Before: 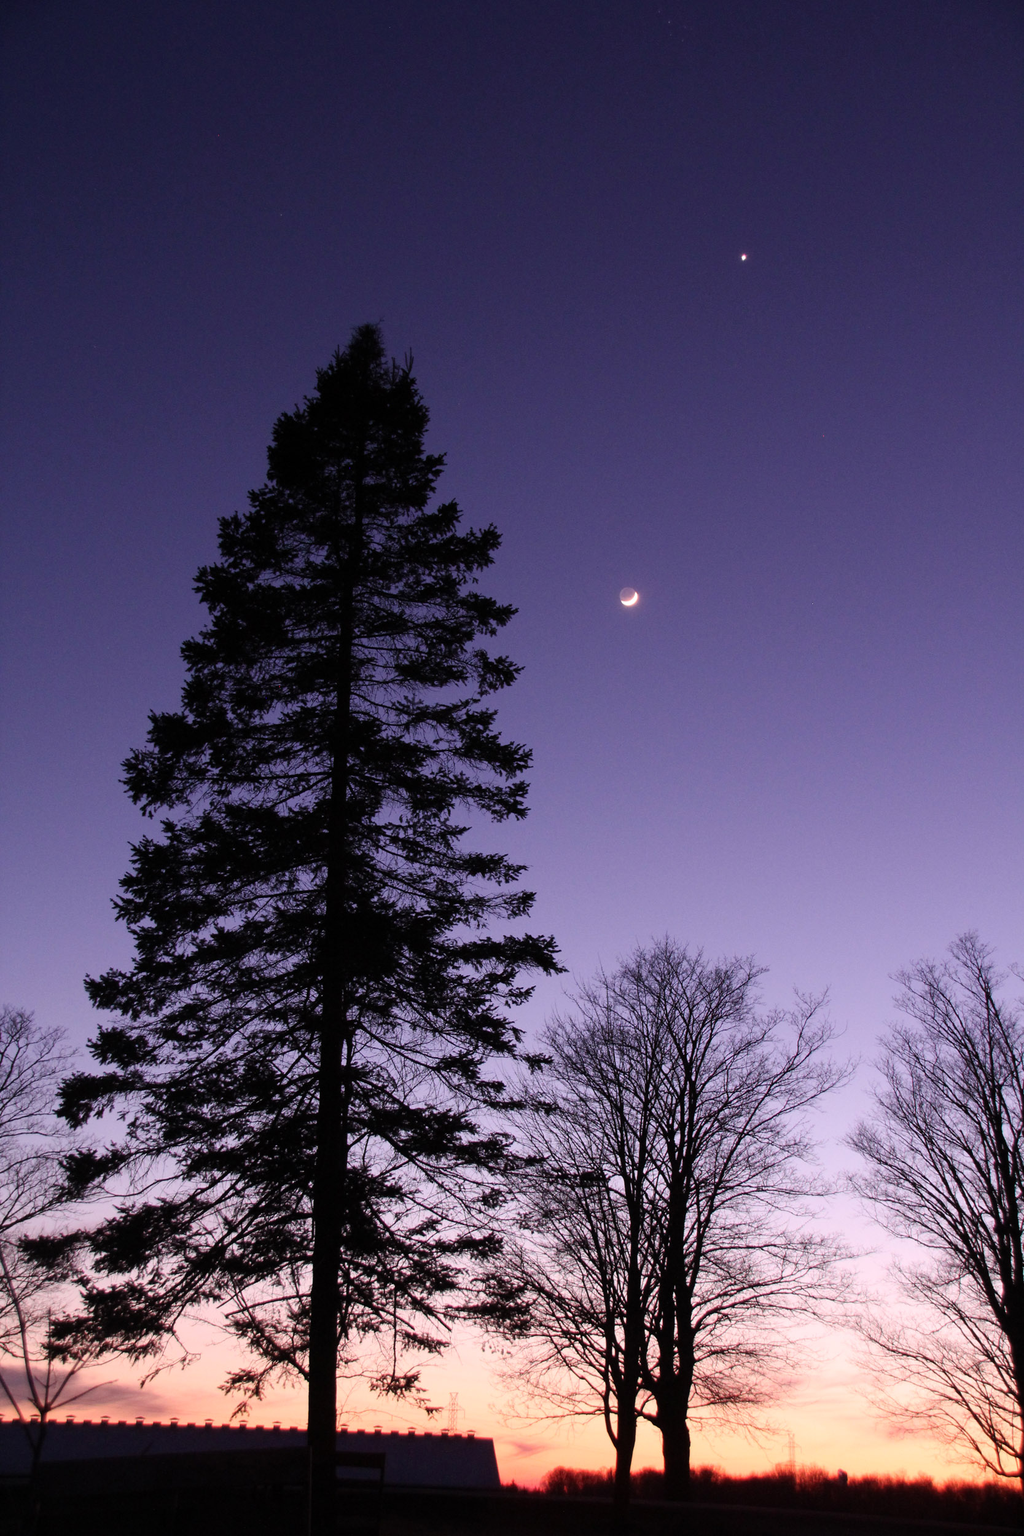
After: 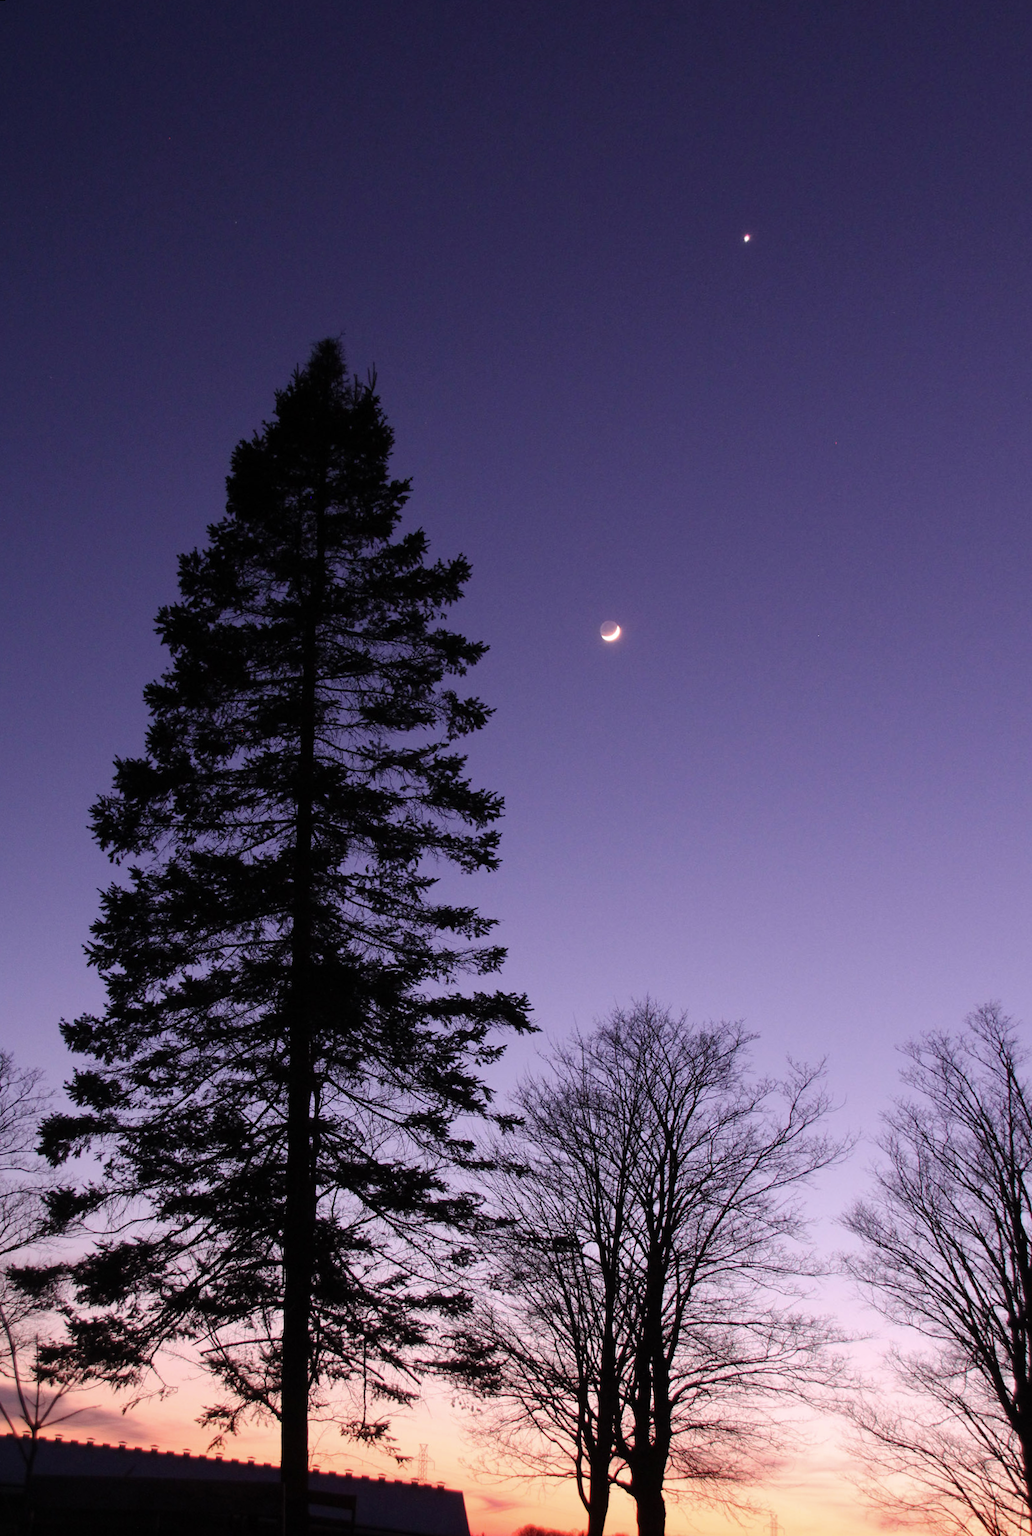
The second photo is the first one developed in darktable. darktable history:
rotate and perspective: rotation 0.062°, lens shift (vertical) 0.115, lens shift (horizontal) -0.133, crop left 0.047, crop right 0.94, crop top 0.061, crop bottom 0.94
exposure: compensate highlight preservation false
shadows and highlights: shadows 10, white point adjustment 1, highlights -40
